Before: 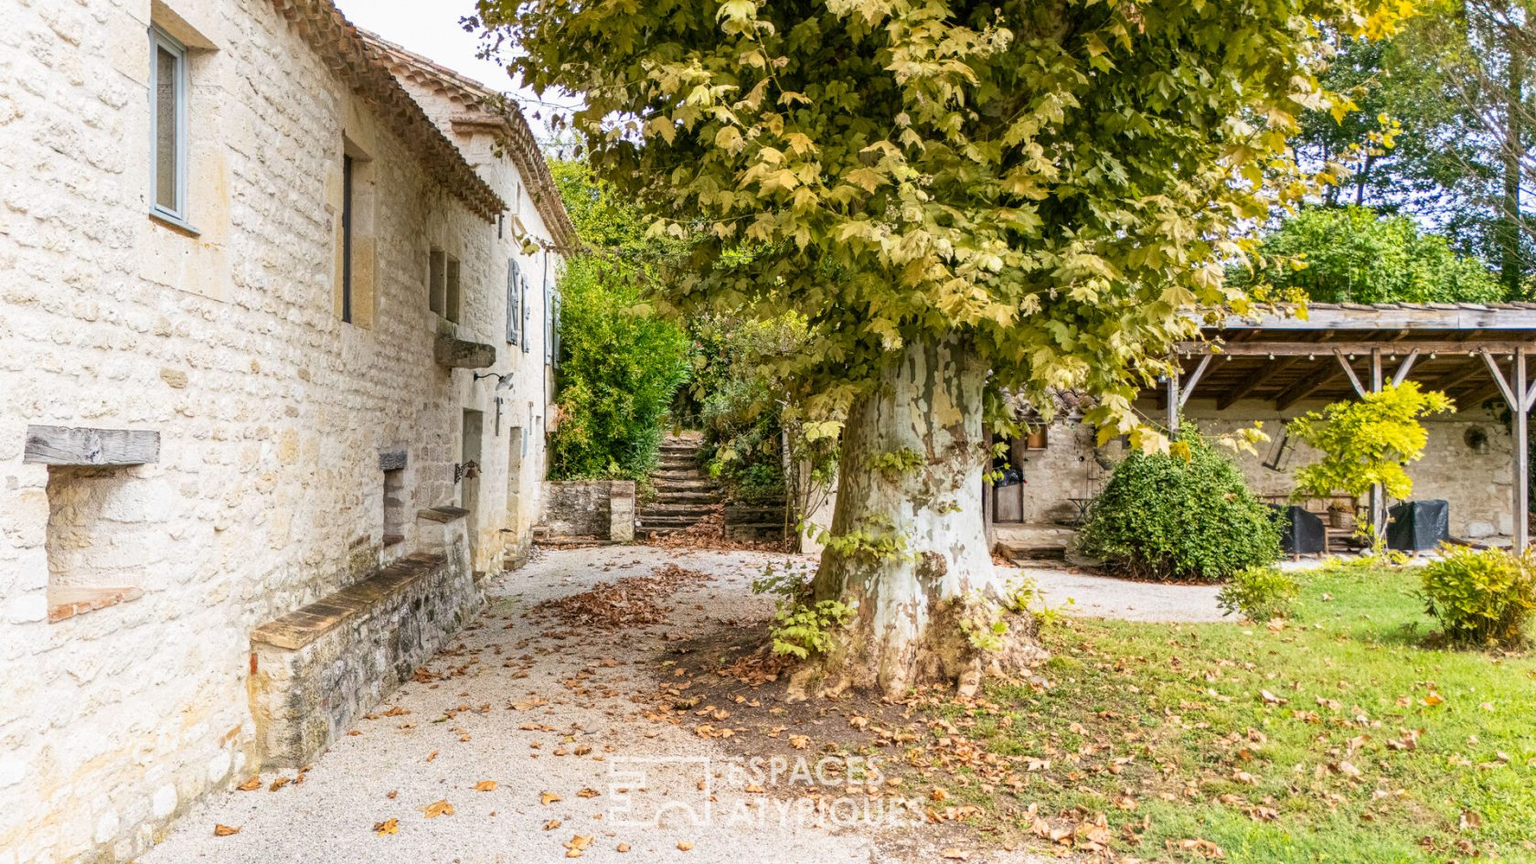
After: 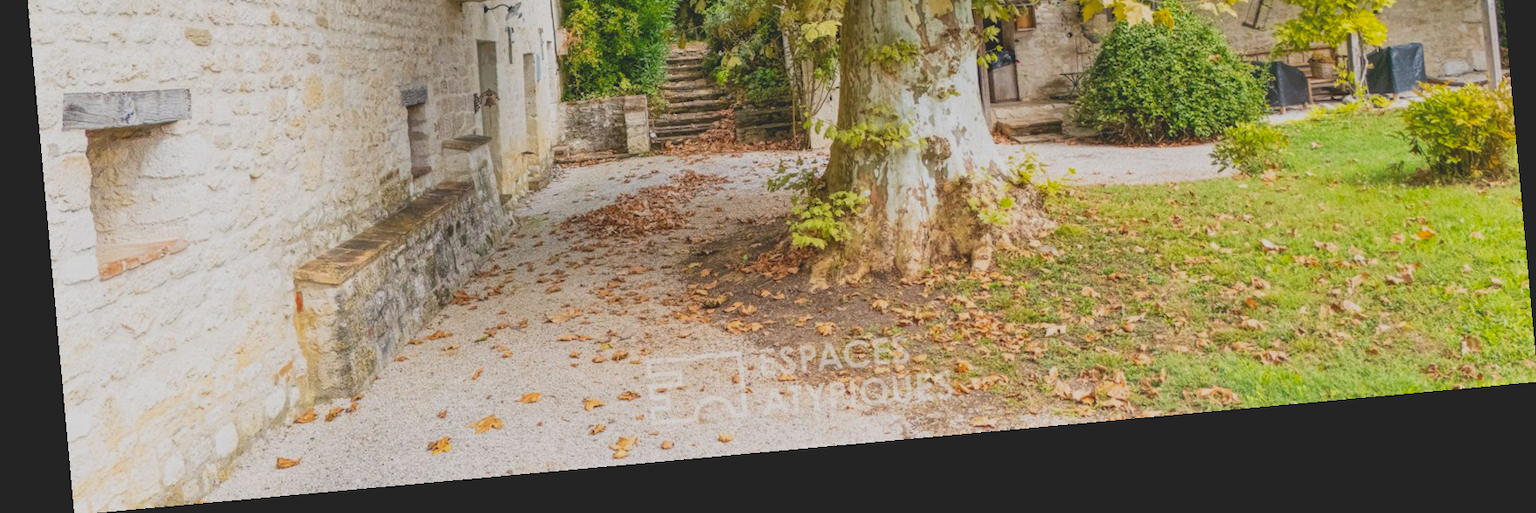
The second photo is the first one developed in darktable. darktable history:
contrast brightness saturation: contrast -0.28
crop and rotate: top 46.237%
rotate and perspective: rotation -5.2°, automatic cropping off
